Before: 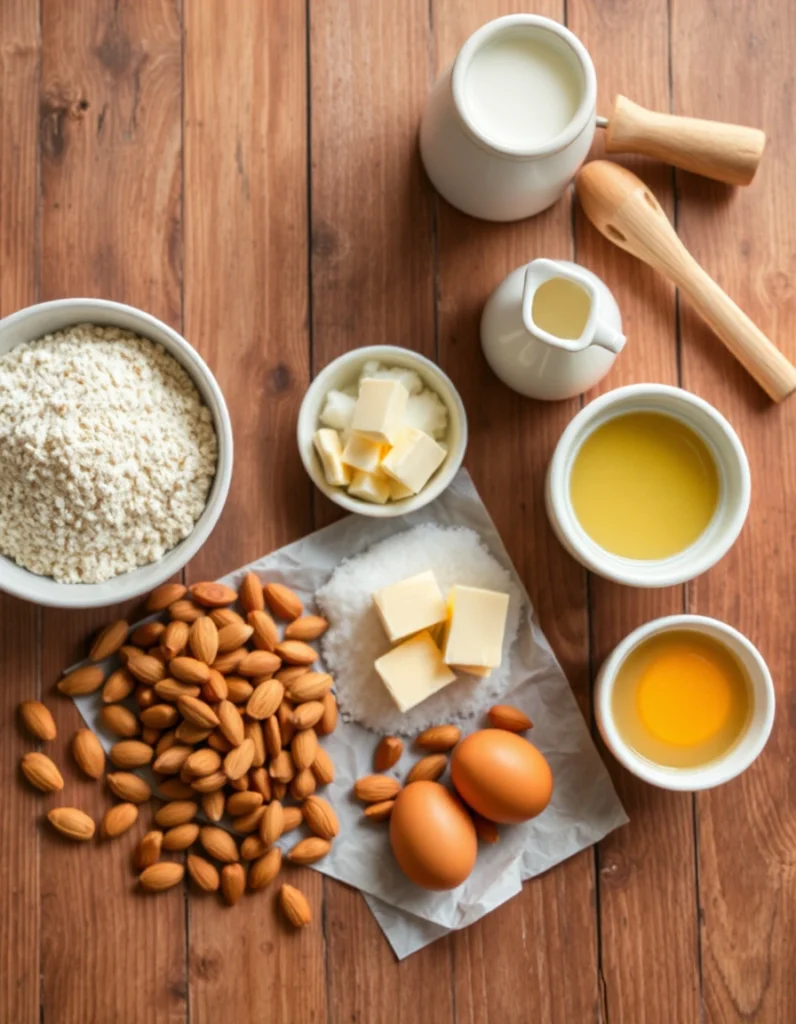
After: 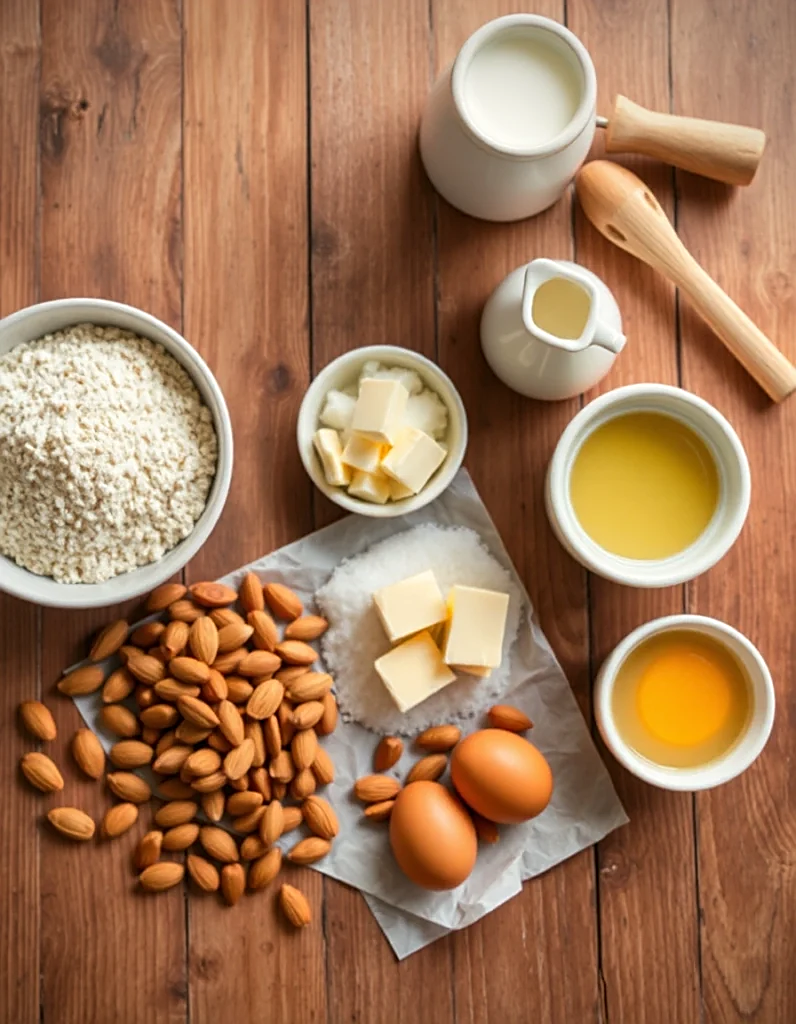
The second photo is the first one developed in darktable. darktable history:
white balance: red 1.009, blue 0.985
sharpen: on, module defaults
vignetting: saturation 0, unbound false
exposure: compensate highlight preservation false
